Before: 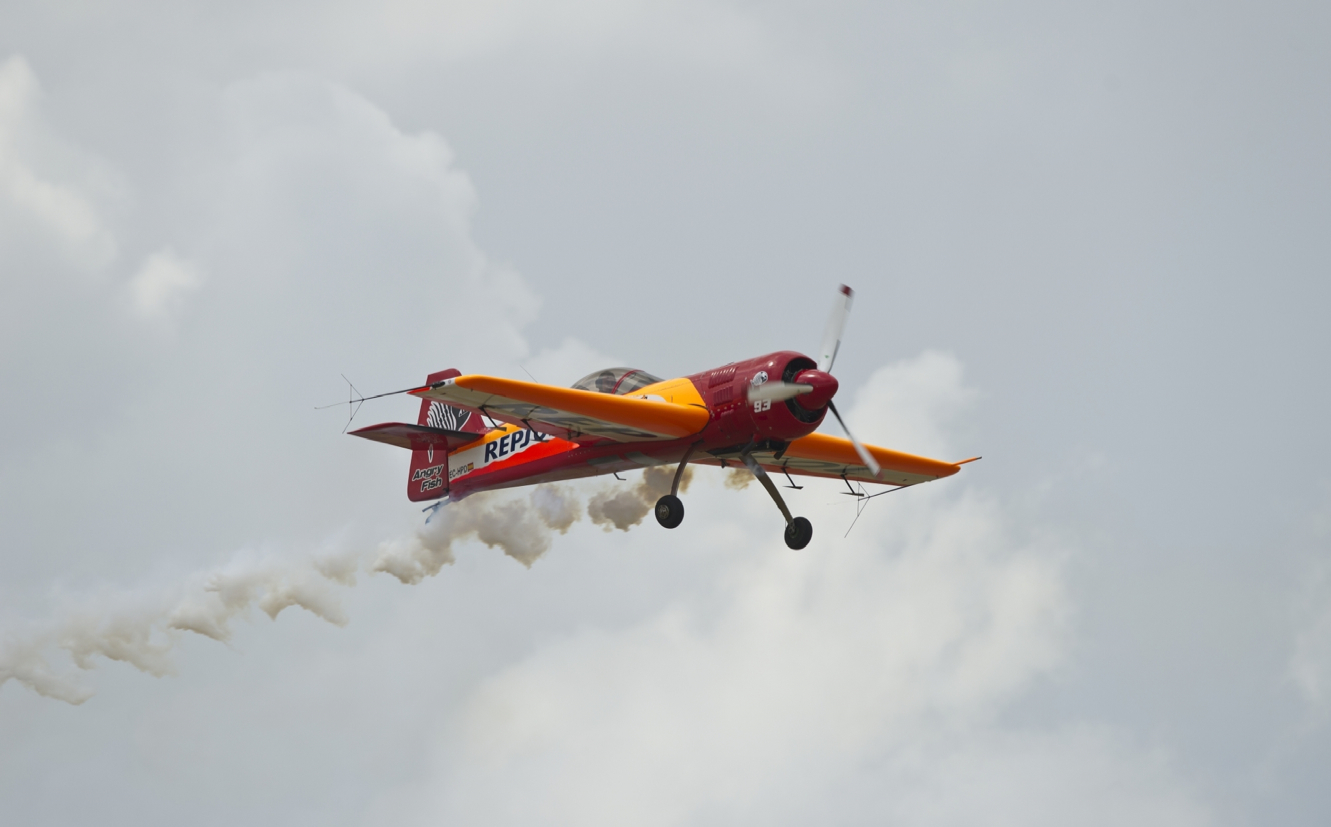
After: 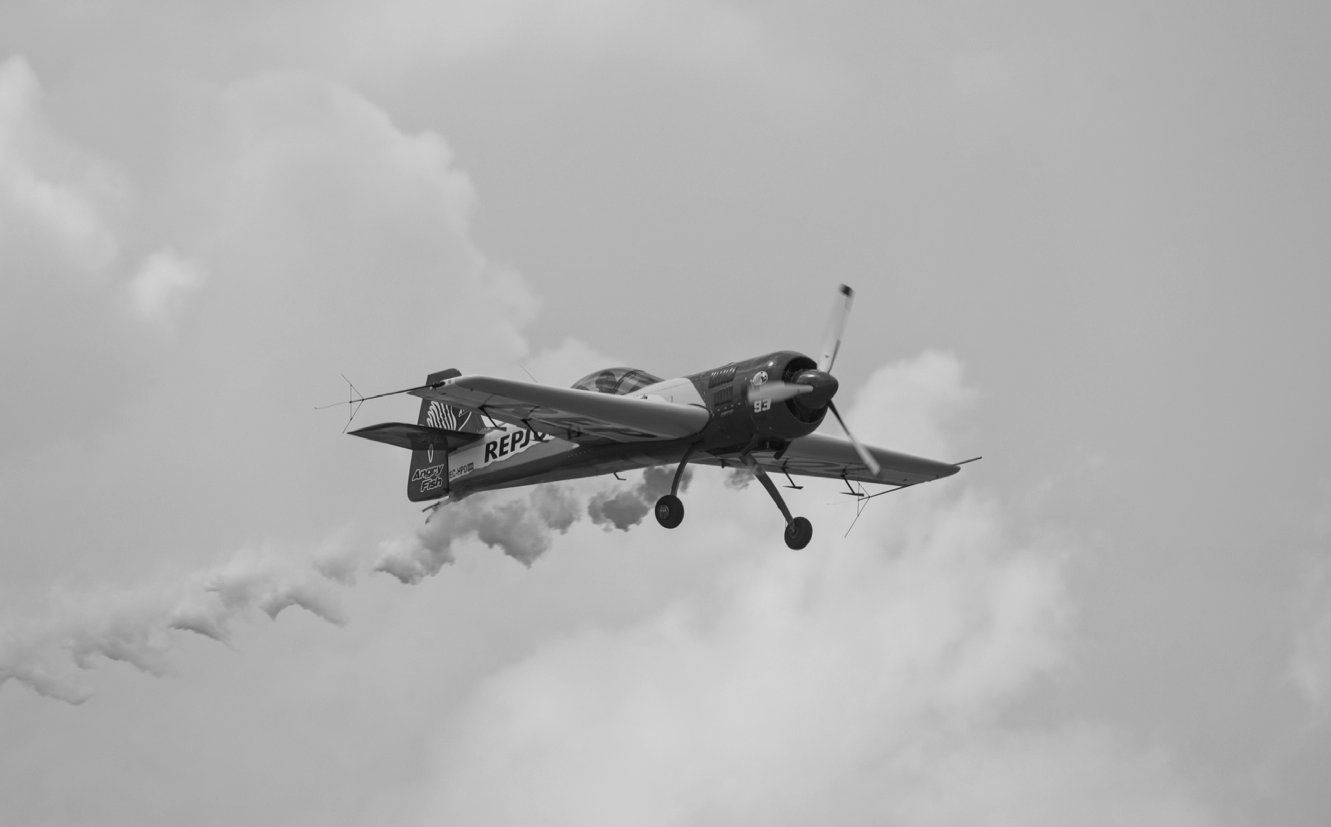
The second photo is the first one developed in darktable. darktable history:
local contrast: on, module defaults
monochrome: on, module defaults
exposure: exposure -0.177 EV, compensate highlight preservation false
